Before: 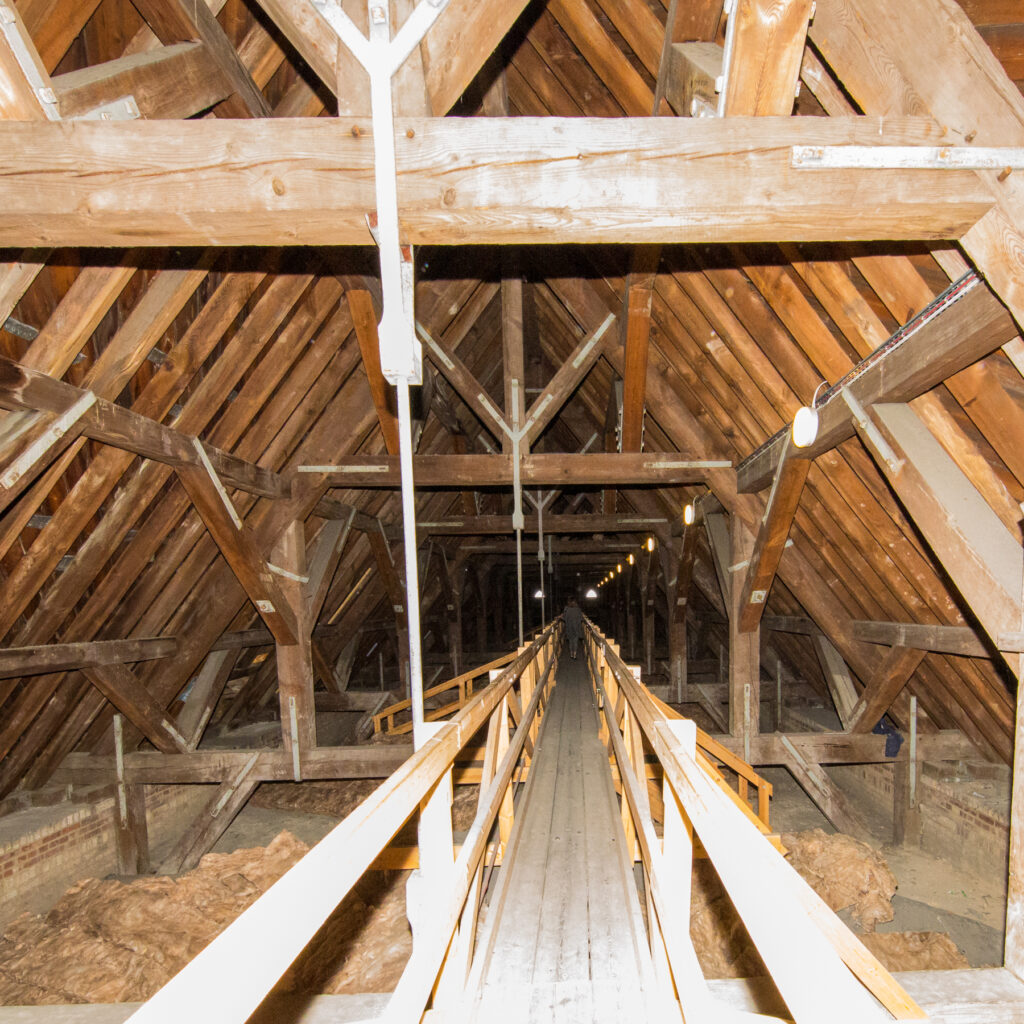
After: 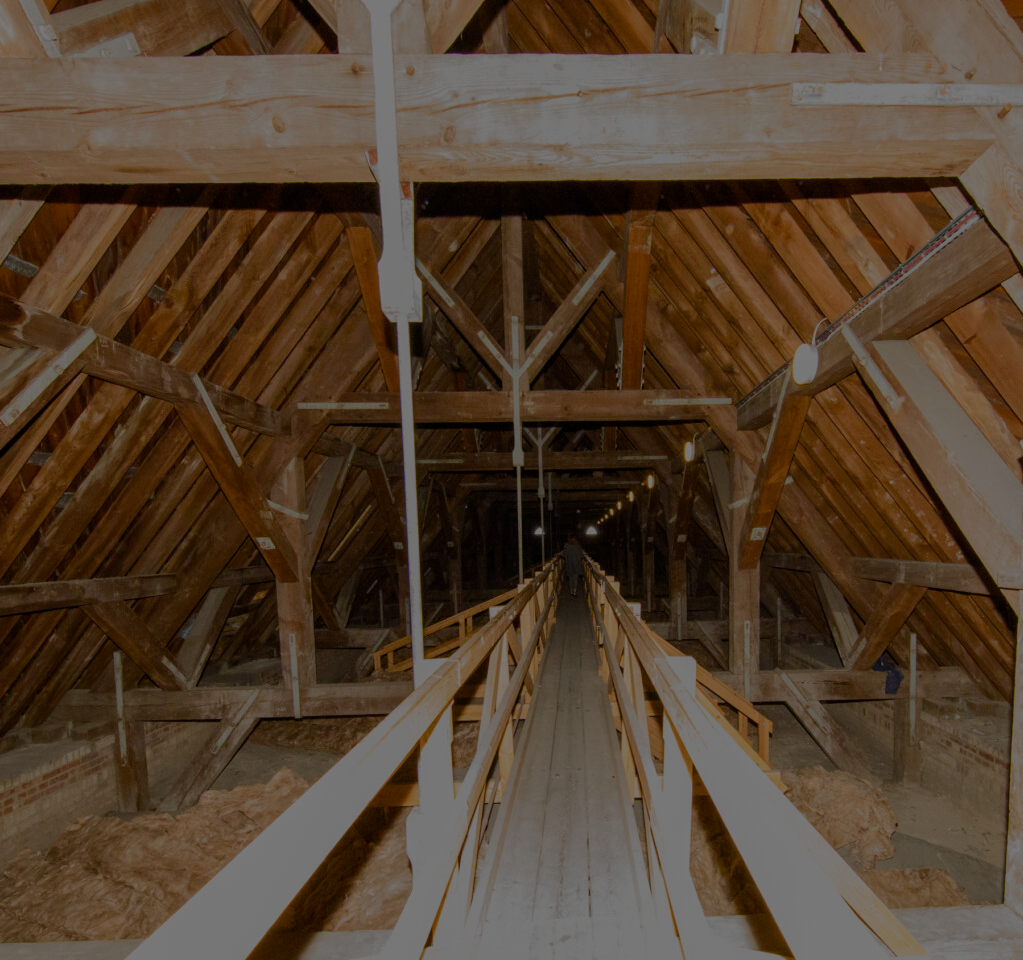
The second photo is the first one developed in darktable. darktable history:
crop and rotate: top 6.191%
color balance rgb: perceptual saturation grading › global saturation 20%, perceptual saturation grading › highlights -25.096%, perceptual saturation grading › shadows 25.109%, perceptual brilliance grading › global brilliance -48.389%, global vibrance 20%
